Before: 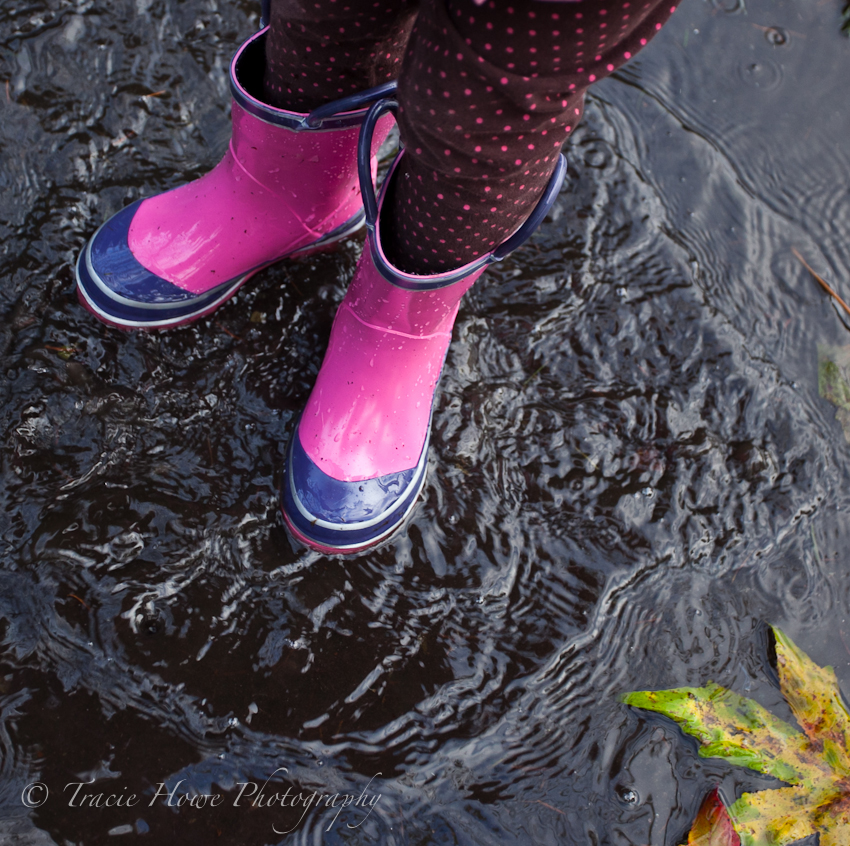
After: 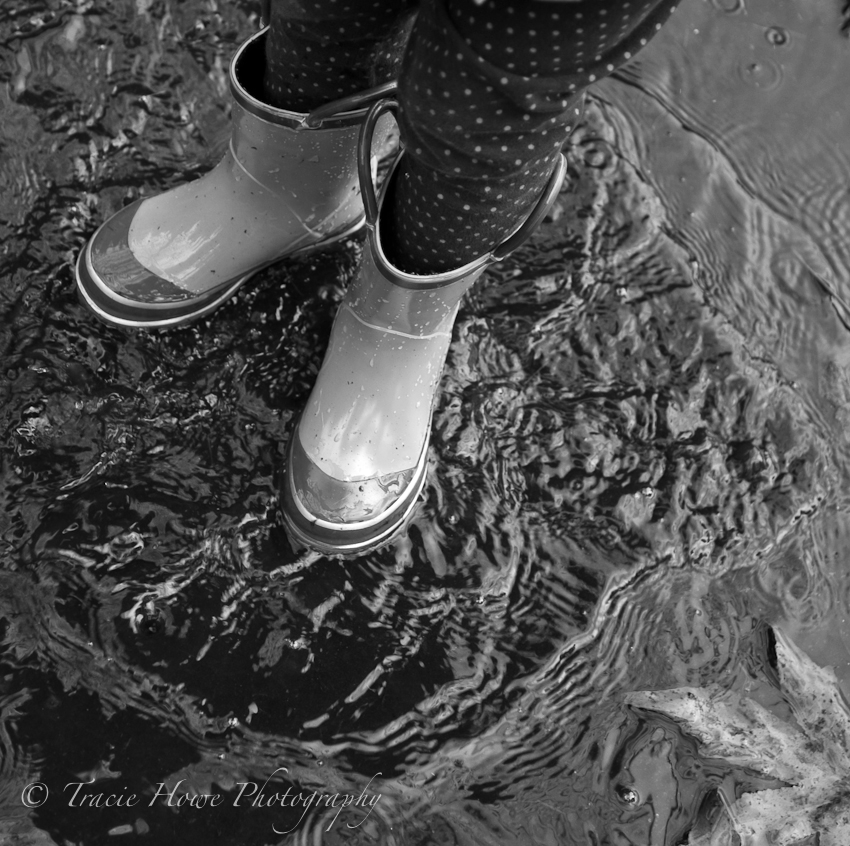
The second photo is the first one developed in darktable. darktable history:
contrast brightness saturation: contrast 0.058, brightness -0.008, saturation -0.218
color calibration: output gray [0.22, 0.42, 0.37, 0], illuminant as shot in camera, x 0.358, y 0.373, temperature 4628.91 K
exposure: exposure 0.296 EV, compensate highlight preservation false
